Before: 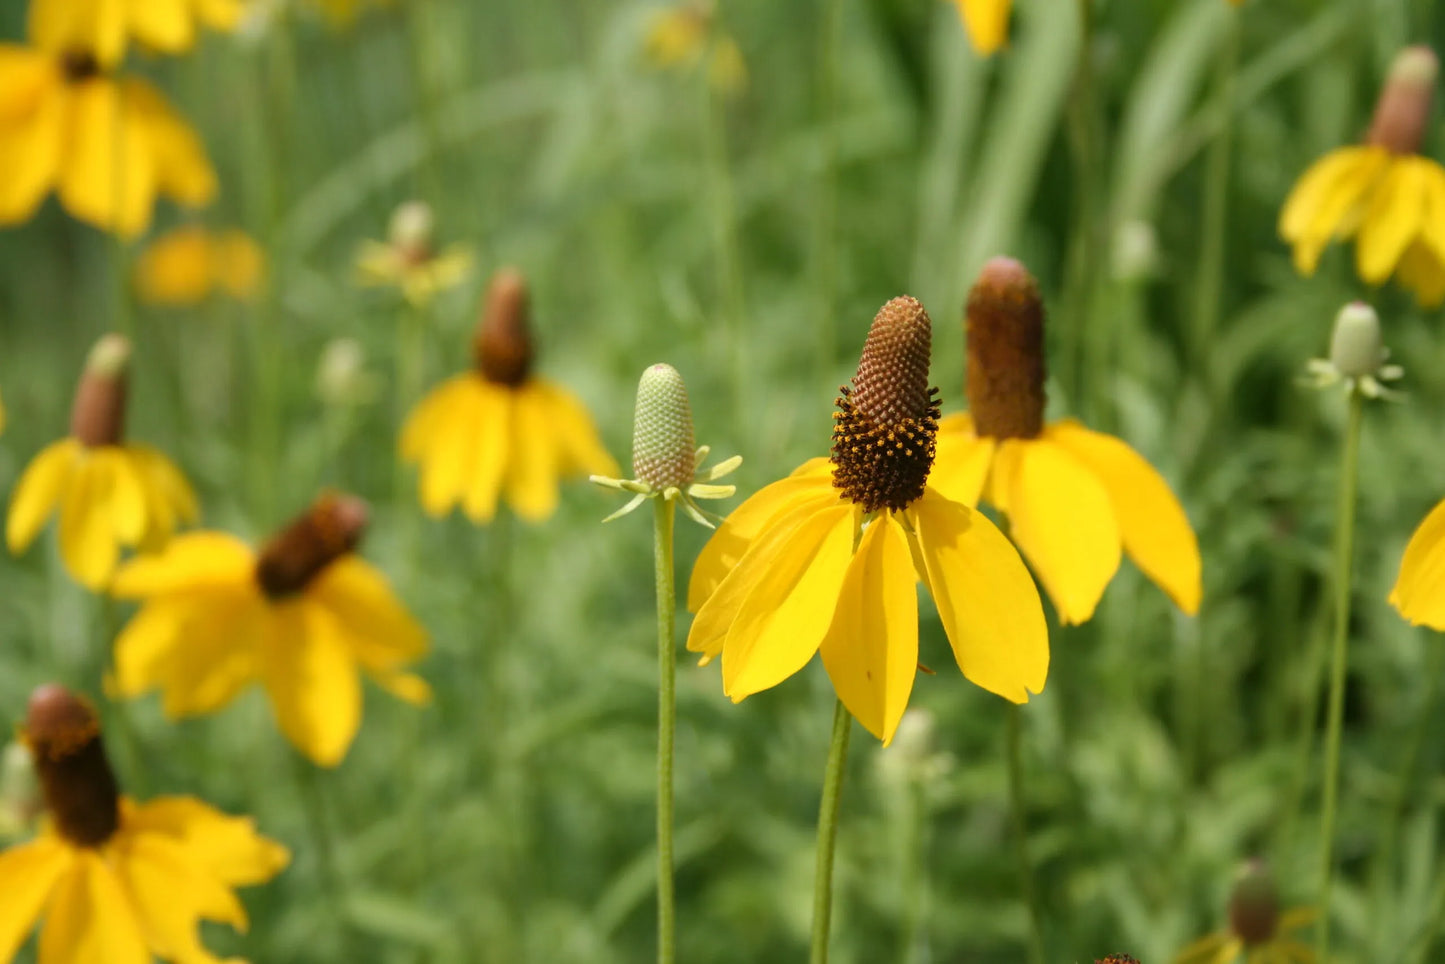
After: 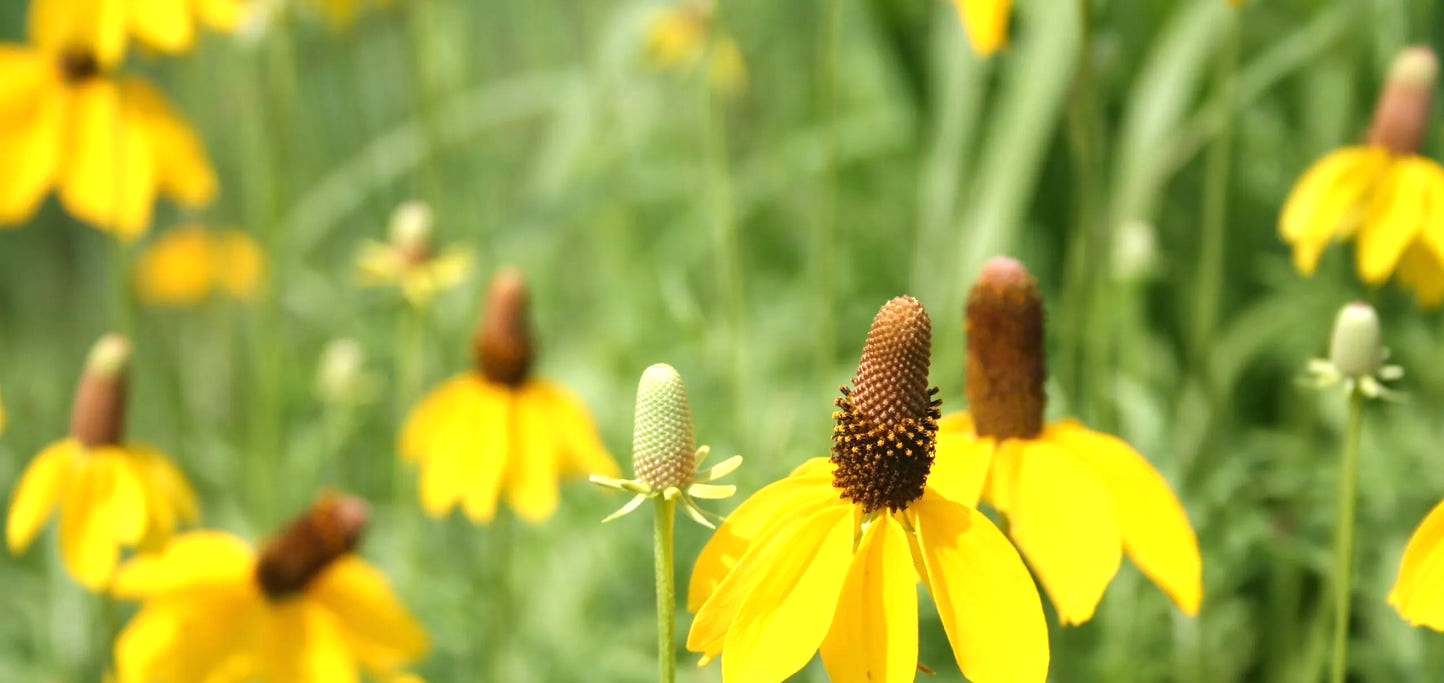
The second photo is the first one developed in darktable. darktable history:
crop: right 0.001%, bottom 29.109%
exposure: black level correction 0, exposure 0.701 EV, compensate highlight preservation false
